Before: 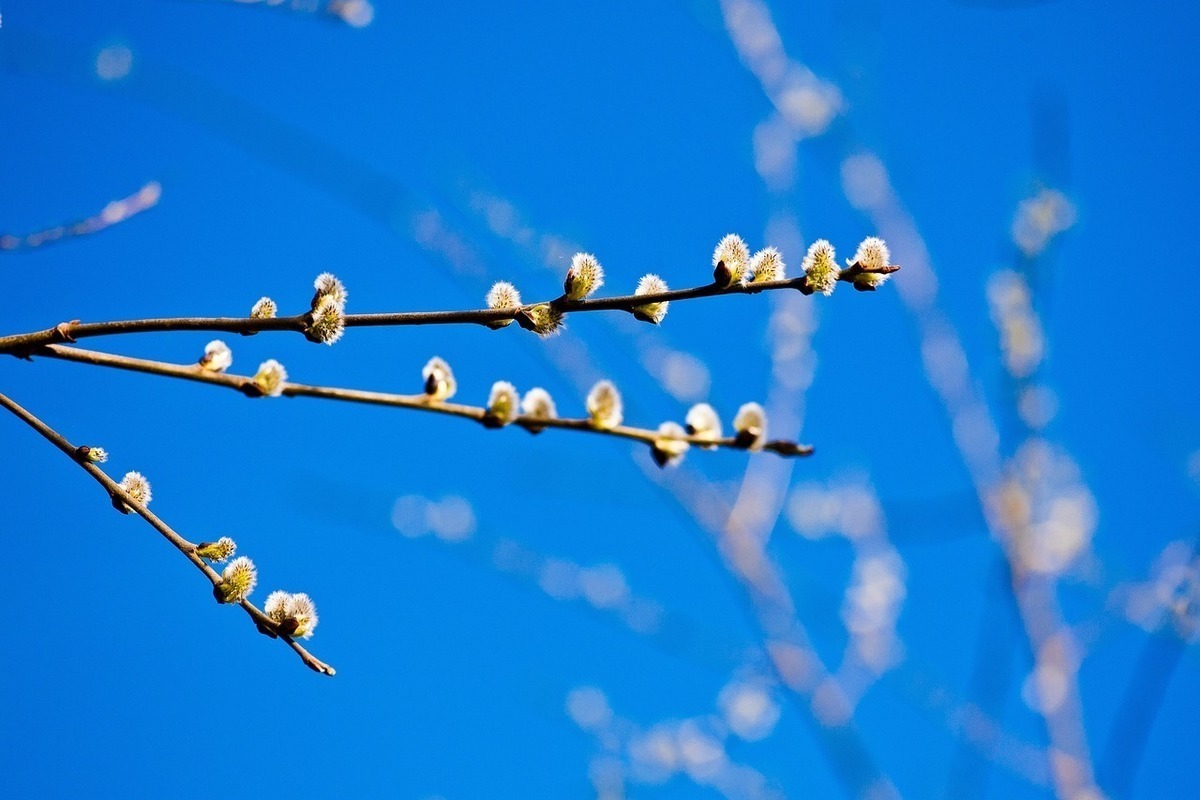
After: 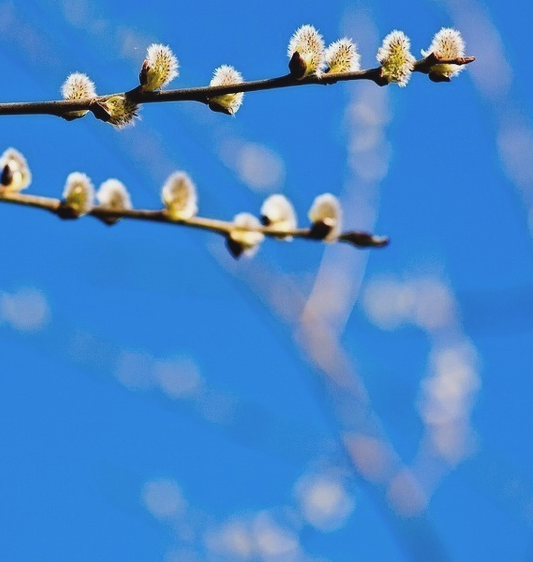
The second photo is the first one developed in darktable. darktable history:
contrast brightness saturation: contrast -0.1, saturation -0.1
crop: left 35.432%, top 26.233%, right 20.145%, bottom 3.432%
